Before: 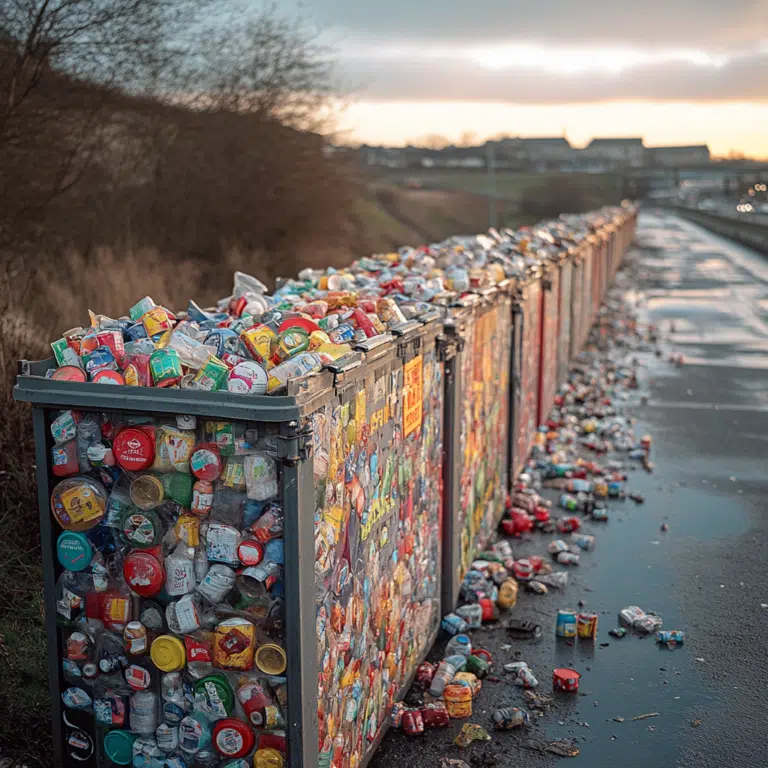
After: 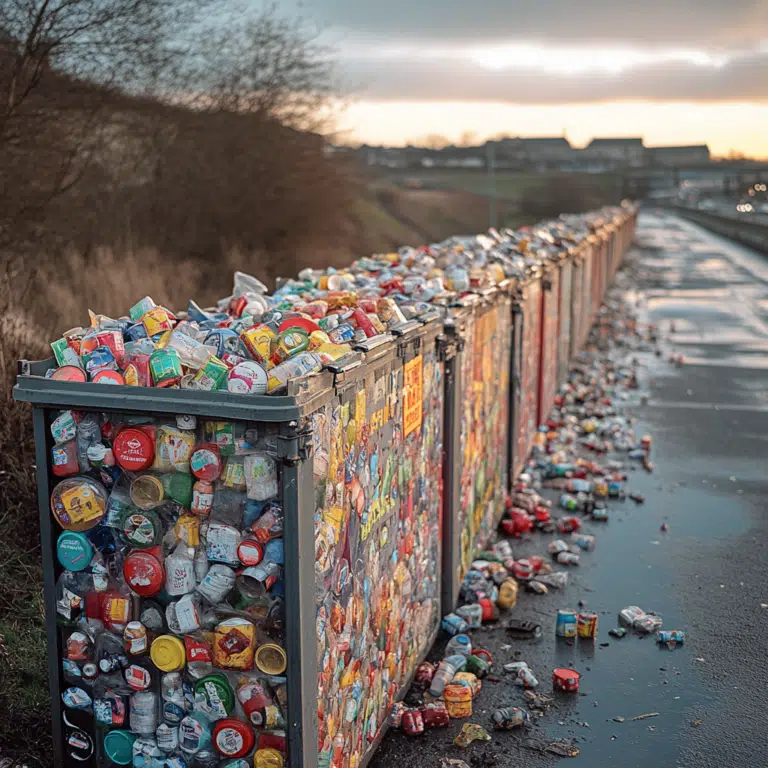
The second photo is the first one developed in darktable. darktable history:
color contrast: green-magenta contrast 0.96
shadows and highlights: low approximation 0.01, soften with gaussian
